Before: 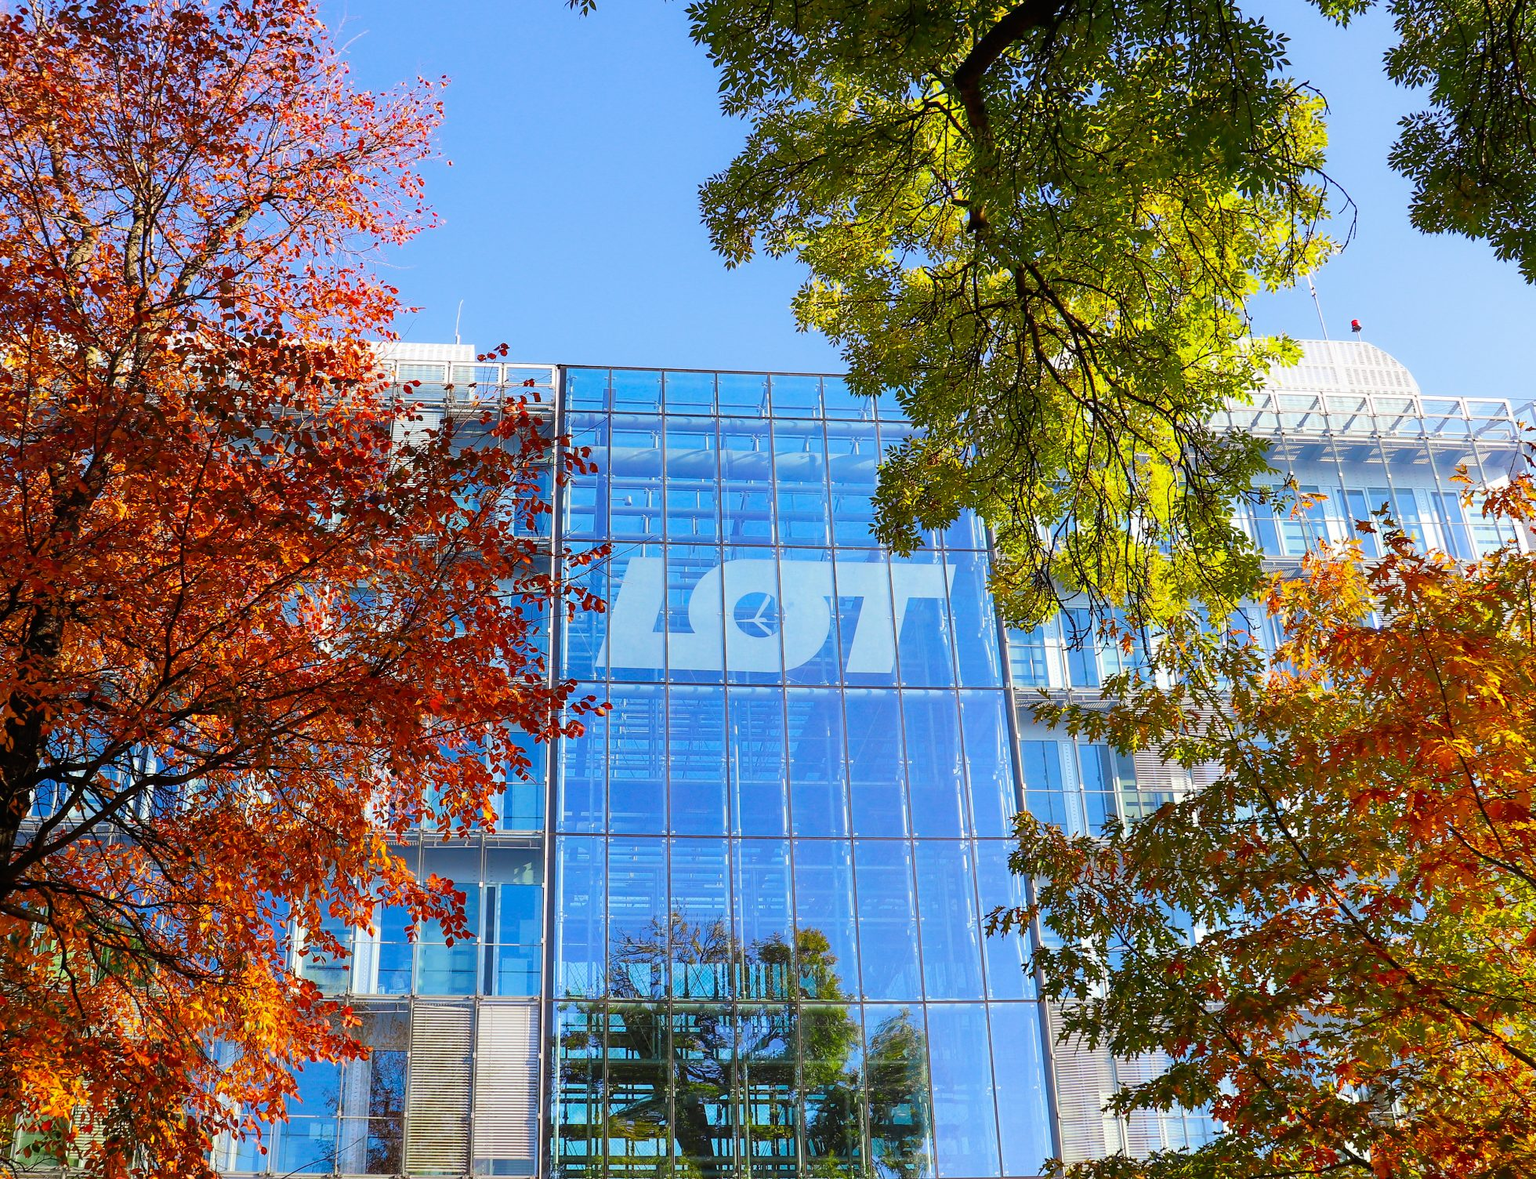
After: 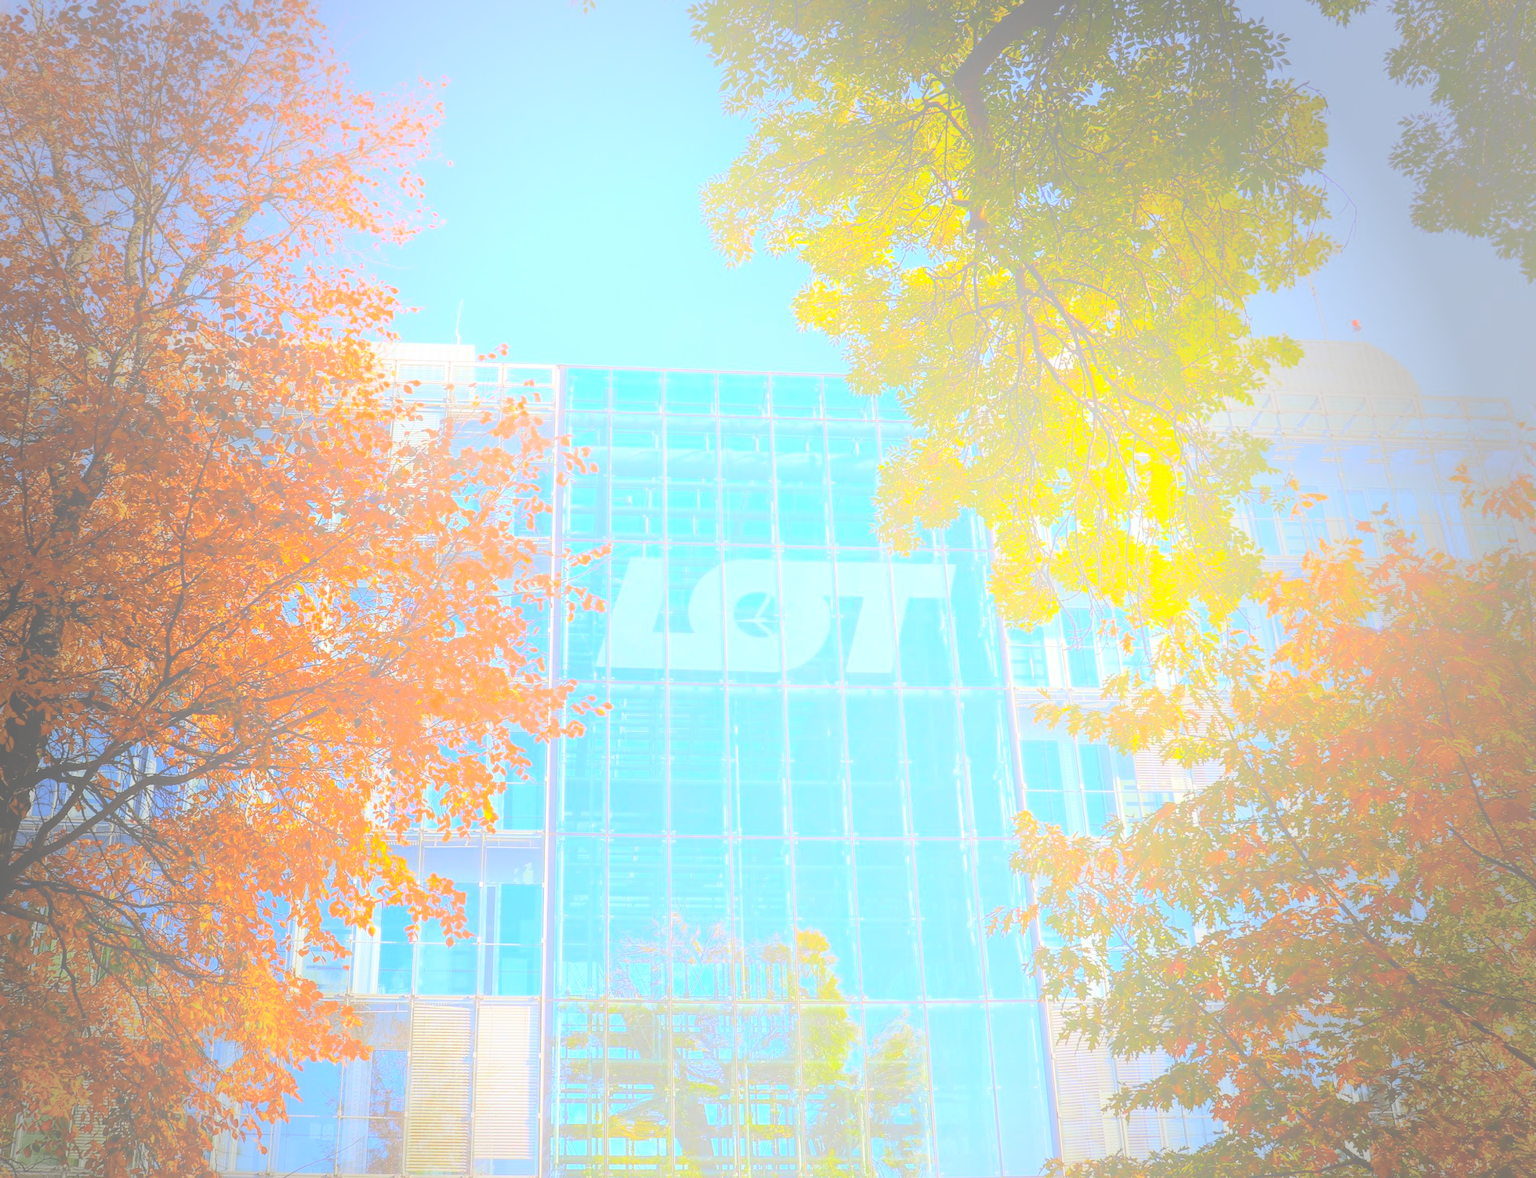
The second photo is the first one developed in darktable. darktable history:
vignetting: fall-off start 64.63%, center (-0.034, 0.148), width/height ratio 0.881
color contrast: green-magenta contrast 0.85, blue-yellow contrast 1.25, unbound 0
local contrast: highlights 100%, shadows 100%, detail 120%, midtone range 0.2
bloom: size 70%, threshold 25%, strength 70%
